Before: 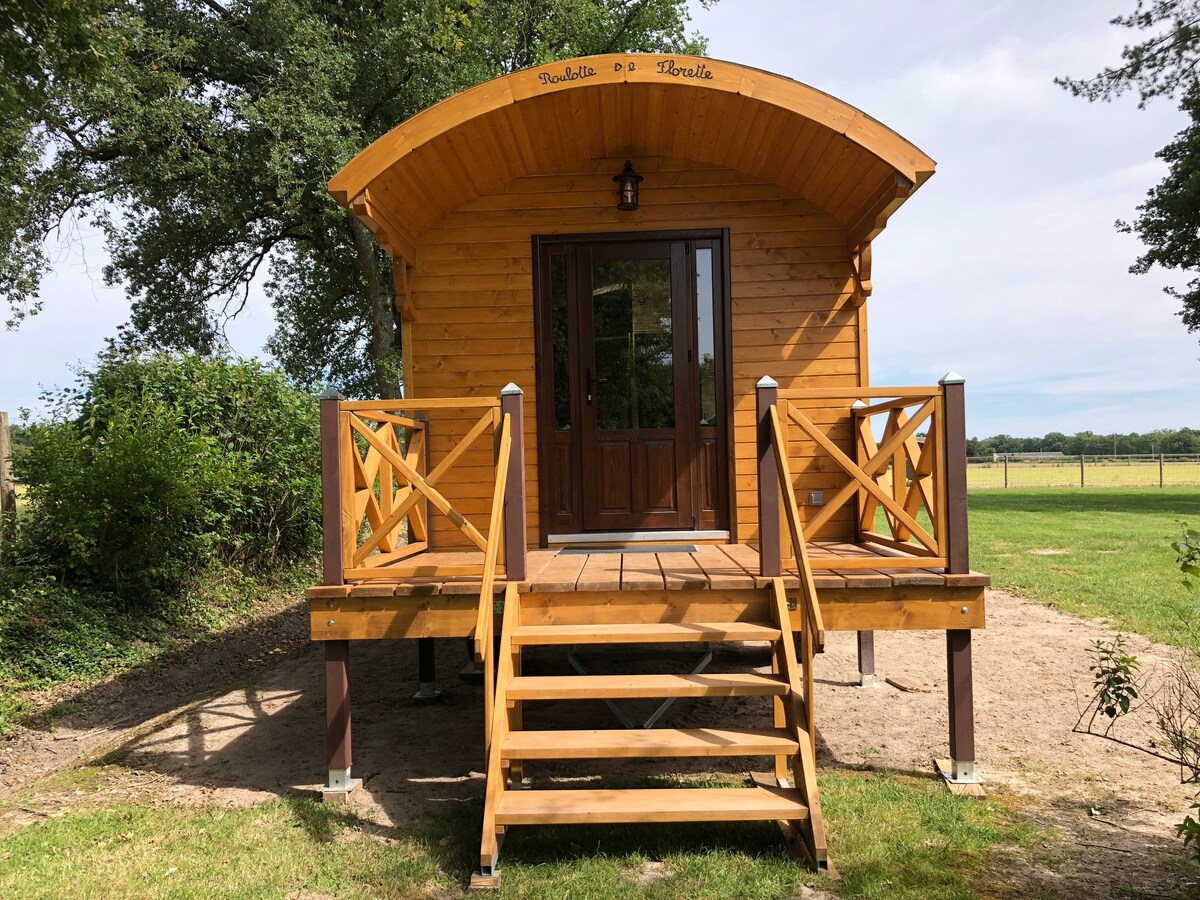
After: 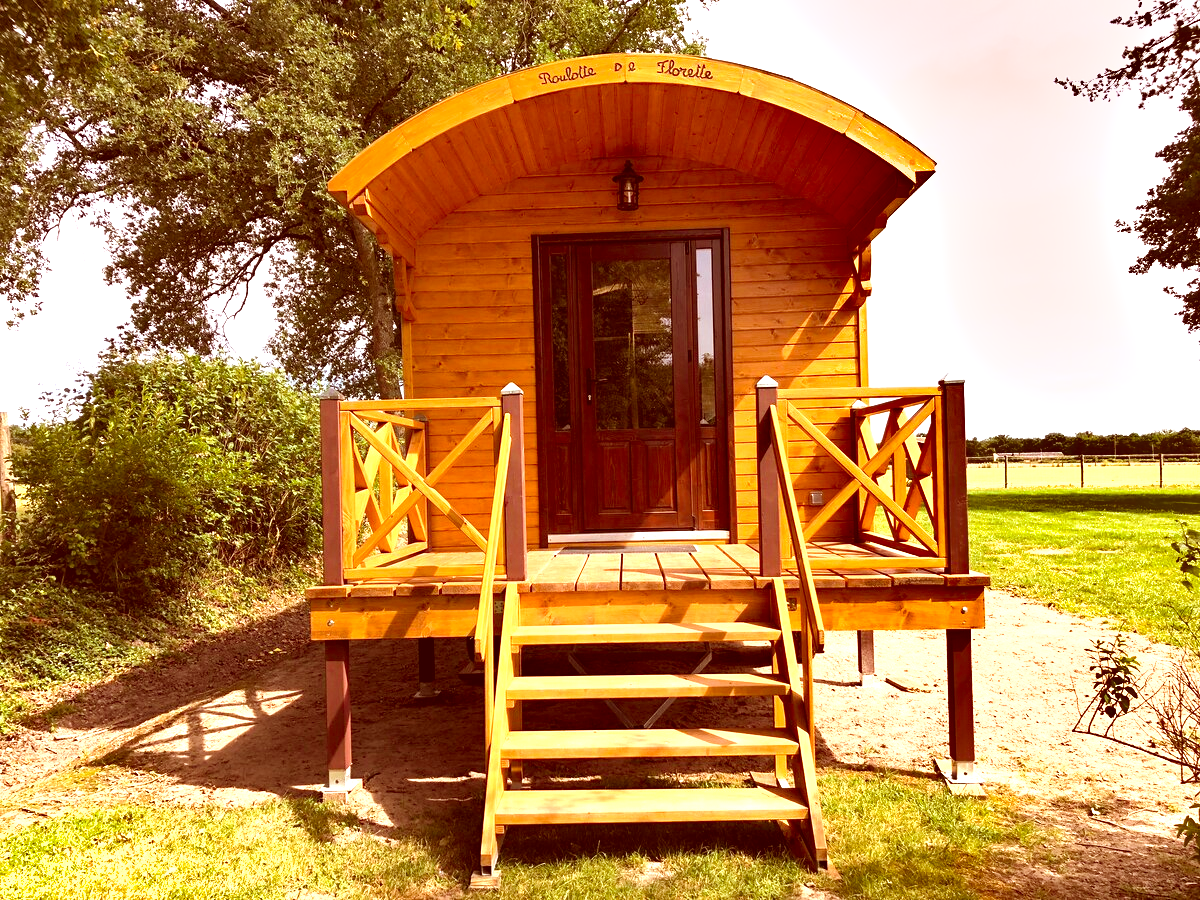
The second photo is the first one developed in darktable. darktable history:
color correction: highlights a* 9.57, highlights b* 8.75, shadows a* 39.21, shadows b* 39.99, saturation 0.812
shadows and highlights: soften with gaussian
color balance rgb: power › chroma 0.228%, power › hue 62.31°, global offset › chroma 0.128%, global offset › hue 253.83°, perceptual saturation grading › global saturation 24.885%, global vibrance 9.681%
exposure: exposure 1.094 EV, compensate exposure bias true, compensate highlight preservation false
